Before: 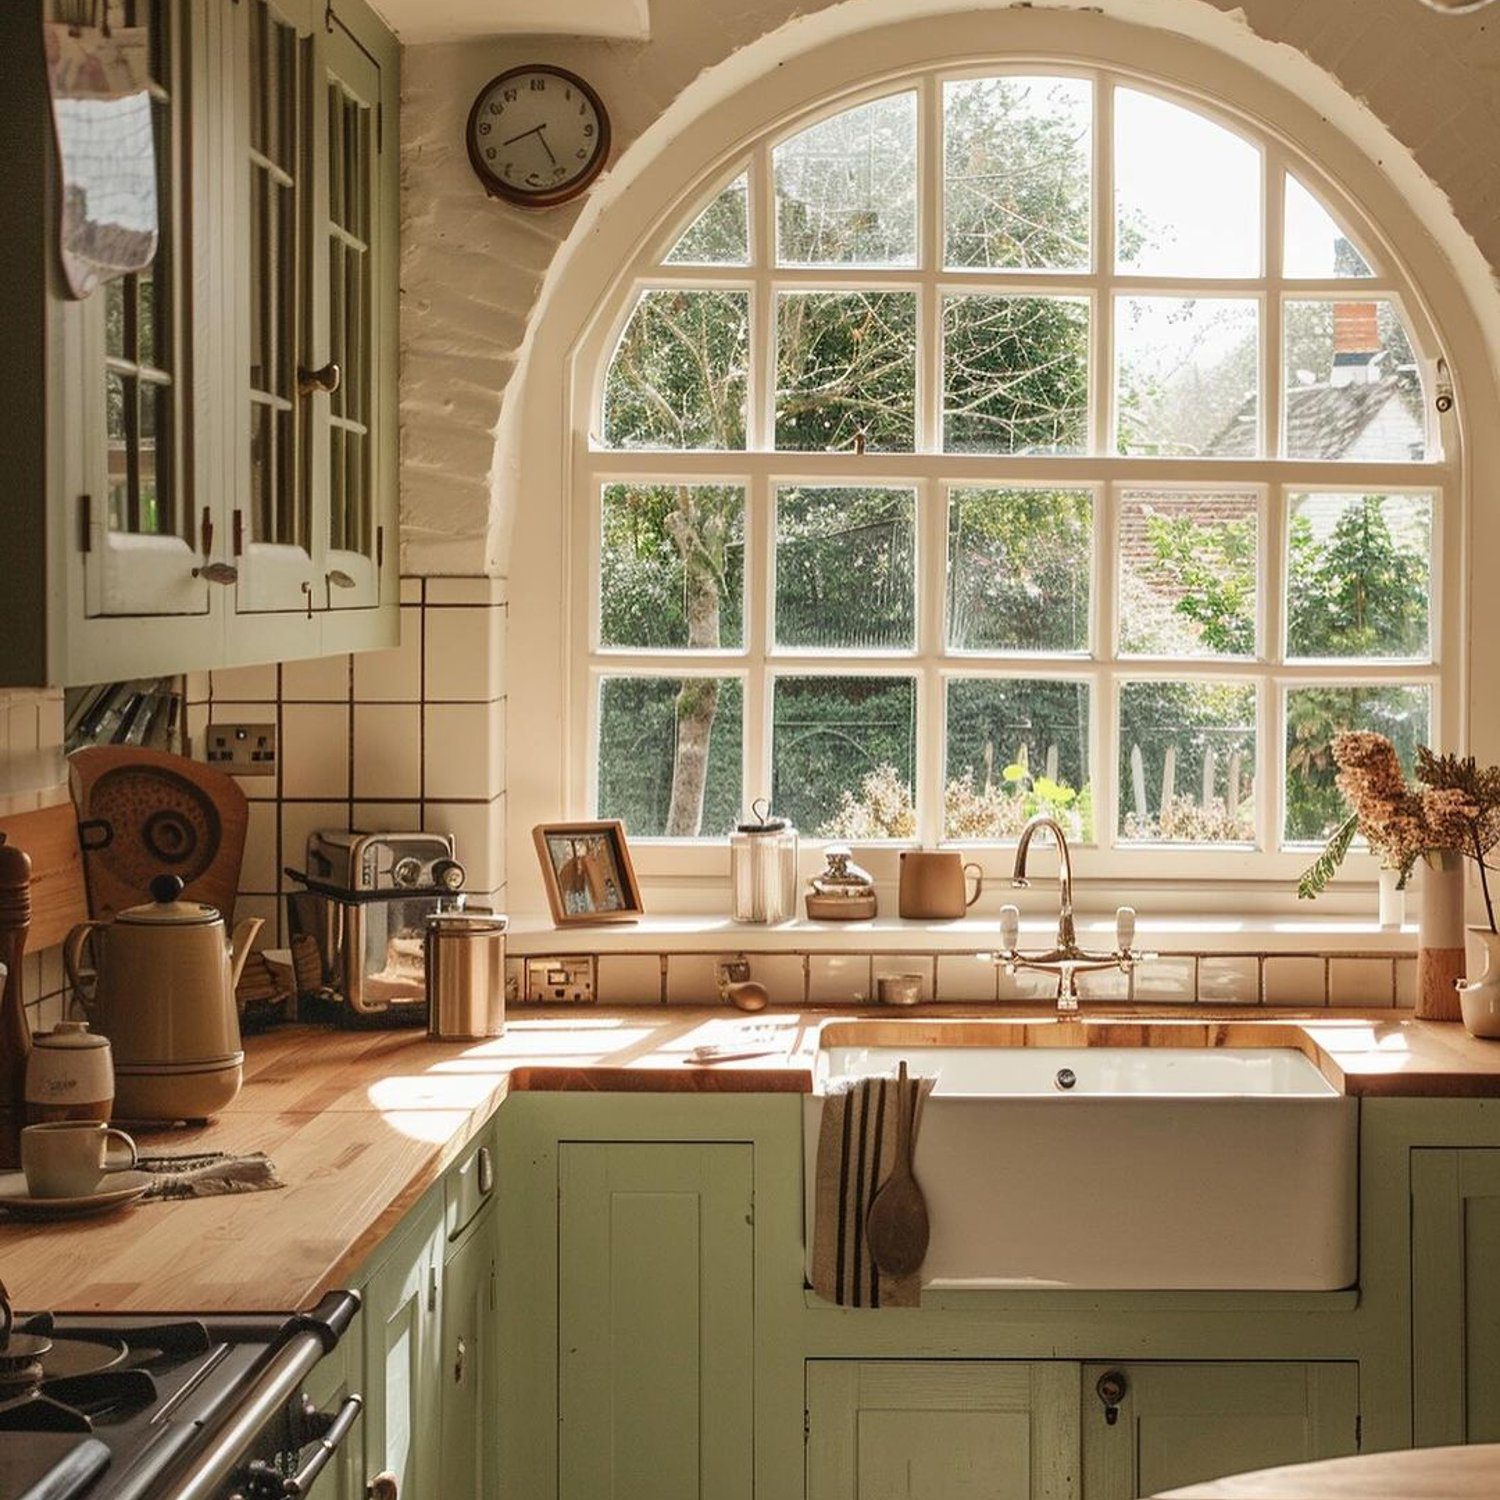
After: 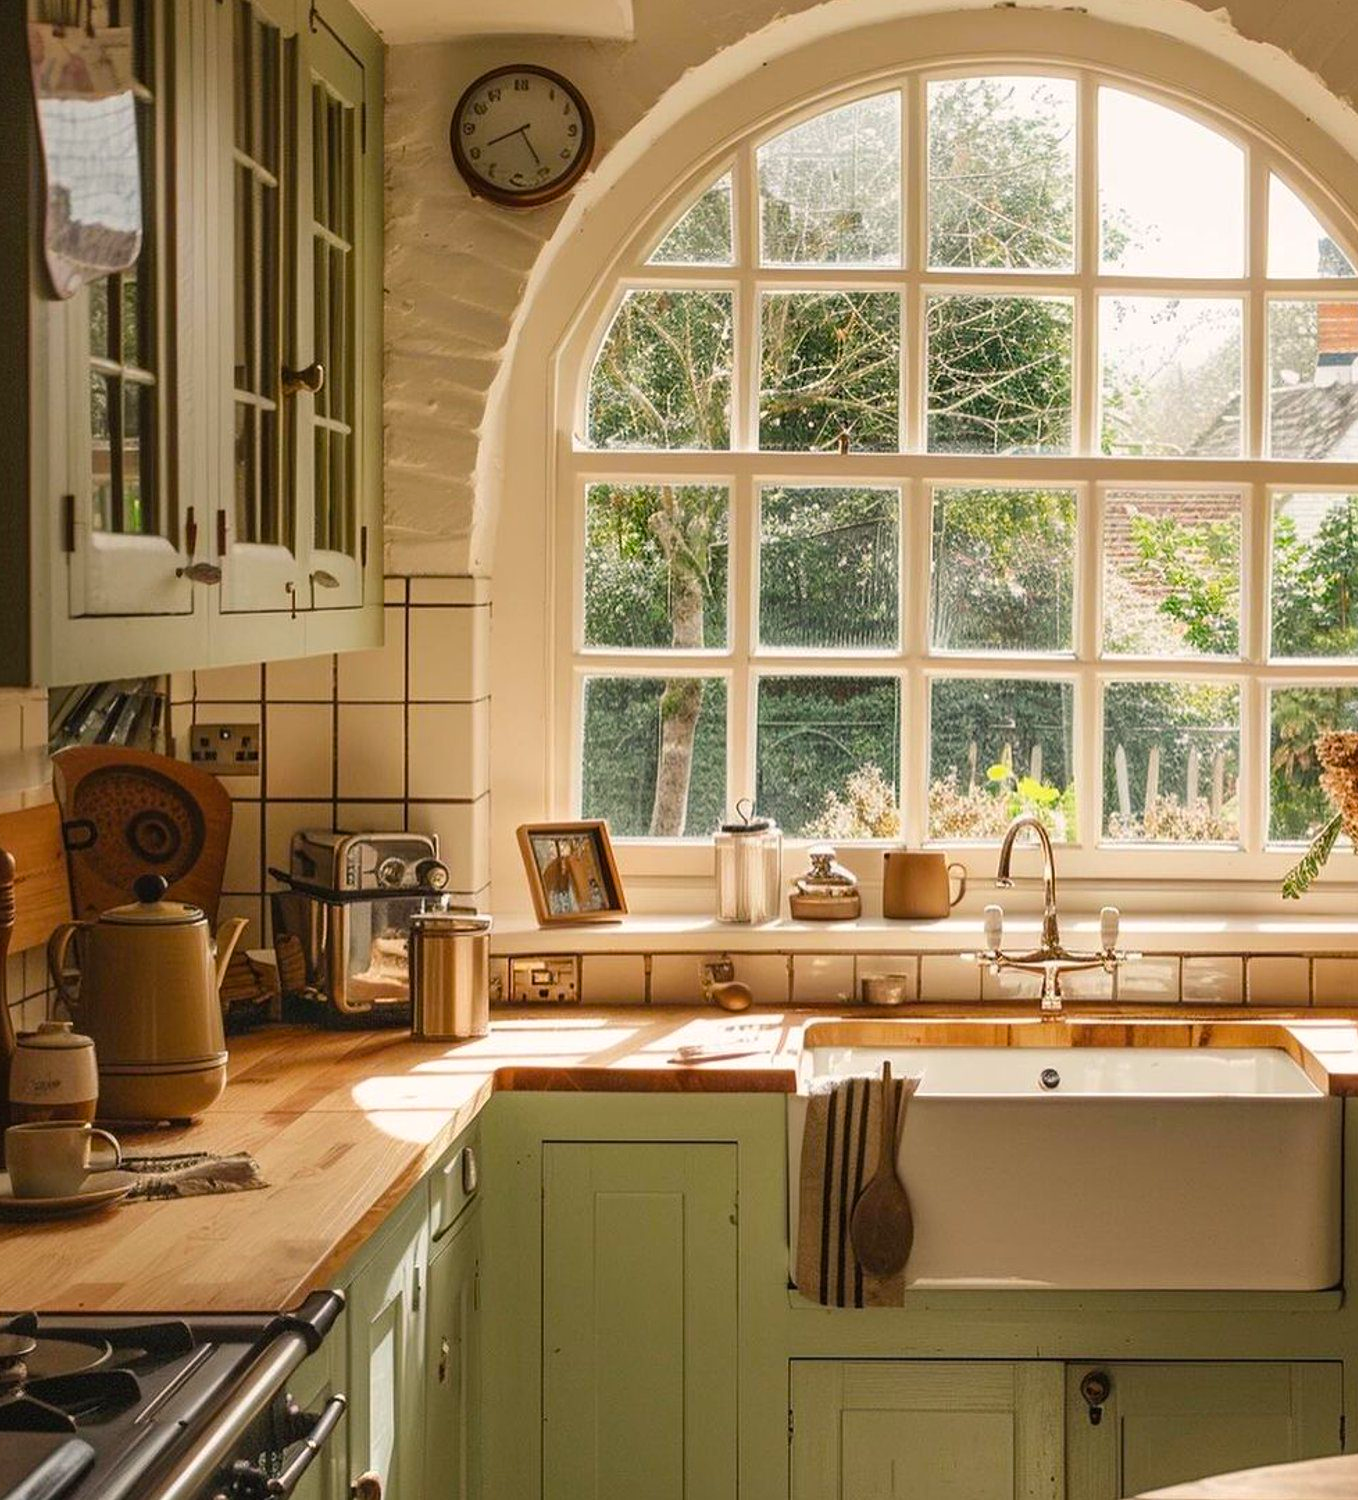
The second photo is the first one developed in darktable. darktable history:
contrast brightness saturation: saturation -0.057
crop and rotate: left 1.122%, right 8.29%
color balance rgb: highlights gain › chroma 1.066%, highlights gain › hue 60.06°, linear chroma grading › global chroma 8.947%, perceptual saturation grading › global saturation 19.55%
